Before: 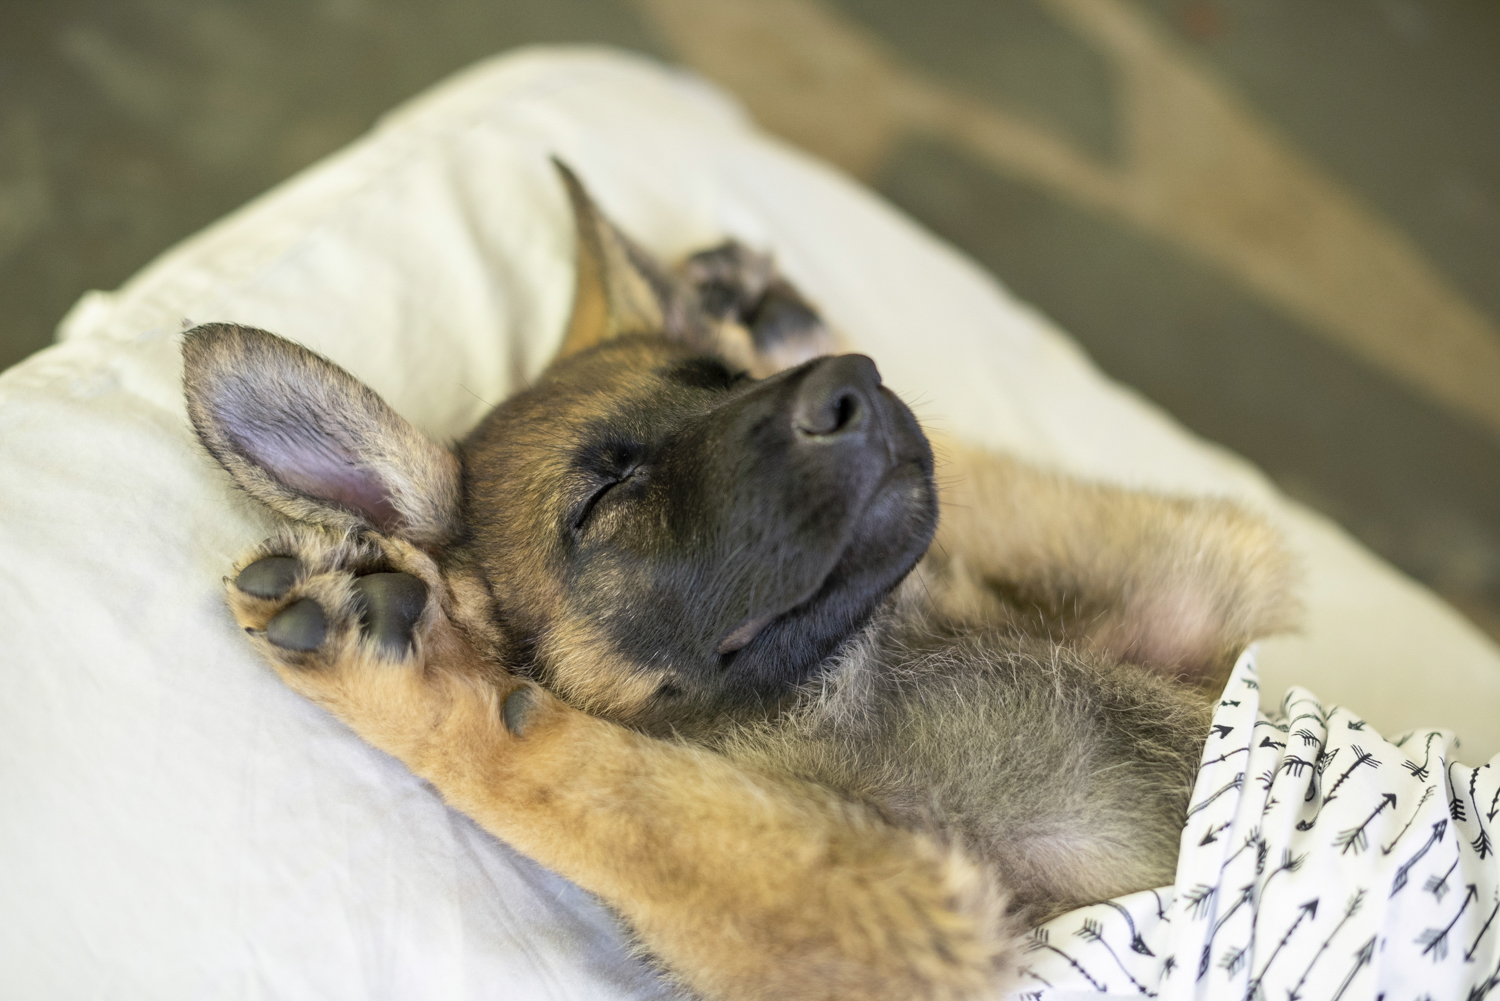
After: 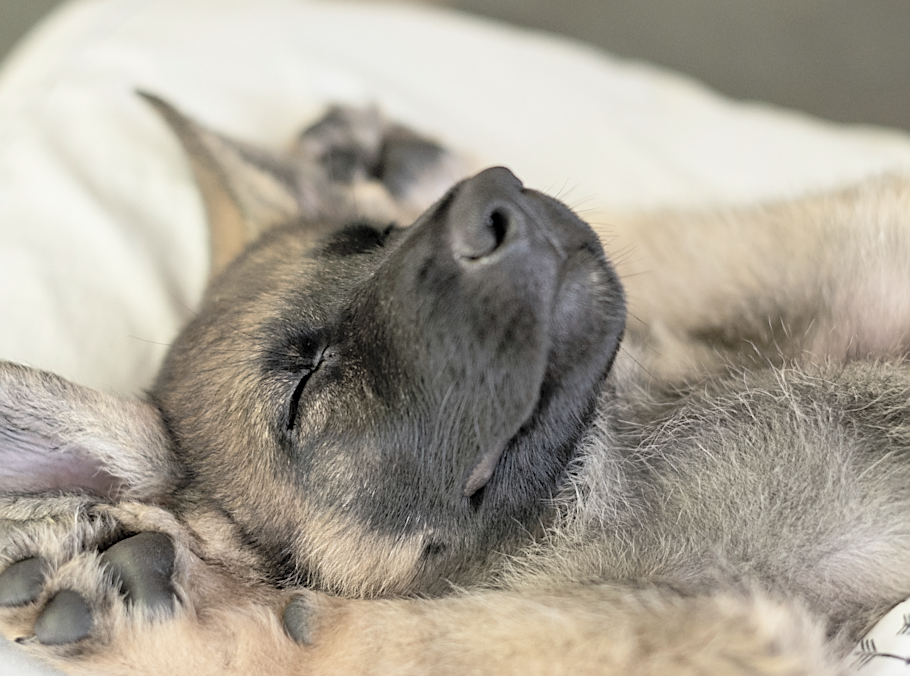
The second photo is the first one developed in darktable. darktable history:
crop and rotate: angle 20.65°, left 6.93%, right 4.236%, bottom 1.07%
contrast brightness saturation: brightness 0.184, saturation -0.507
sharpen: on, module defaults
